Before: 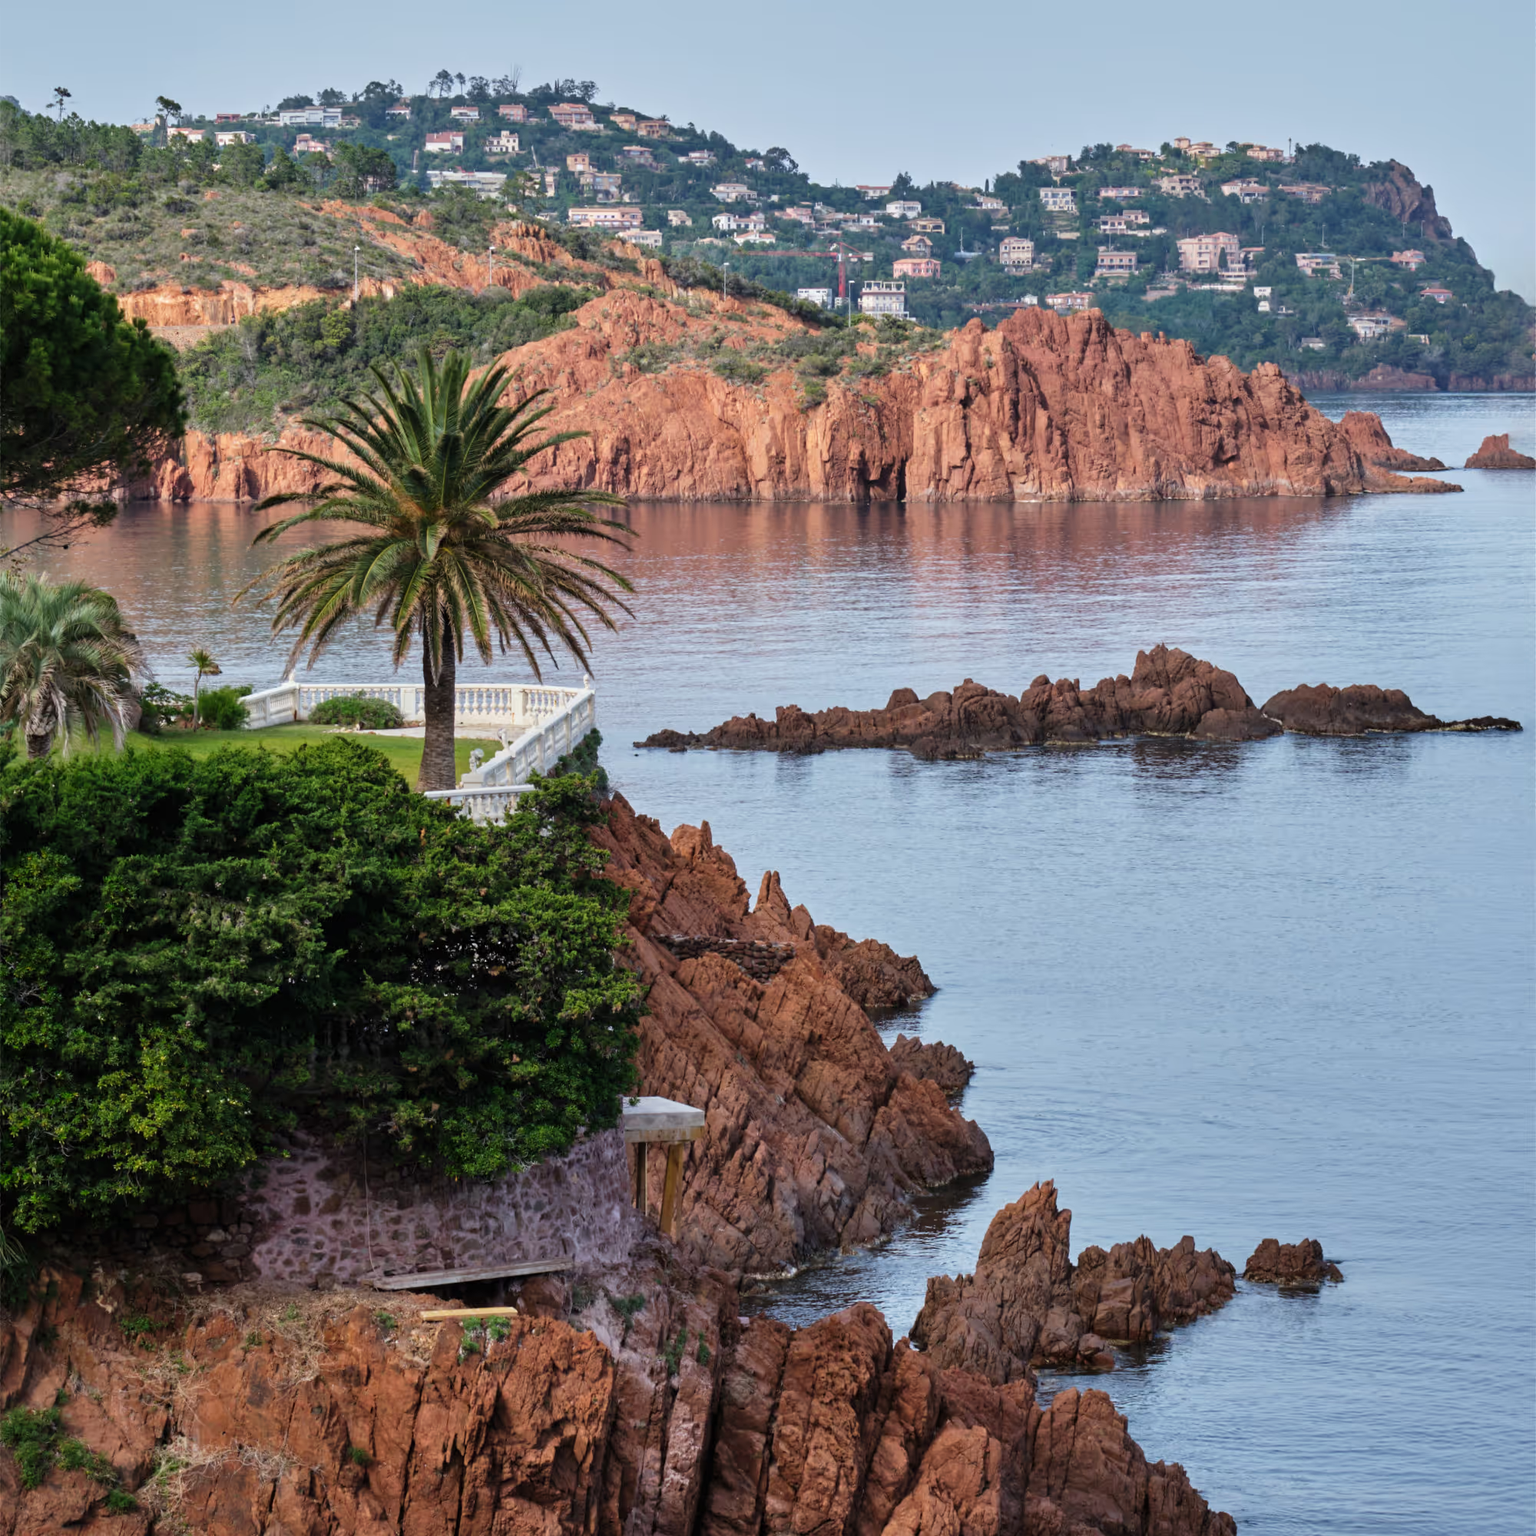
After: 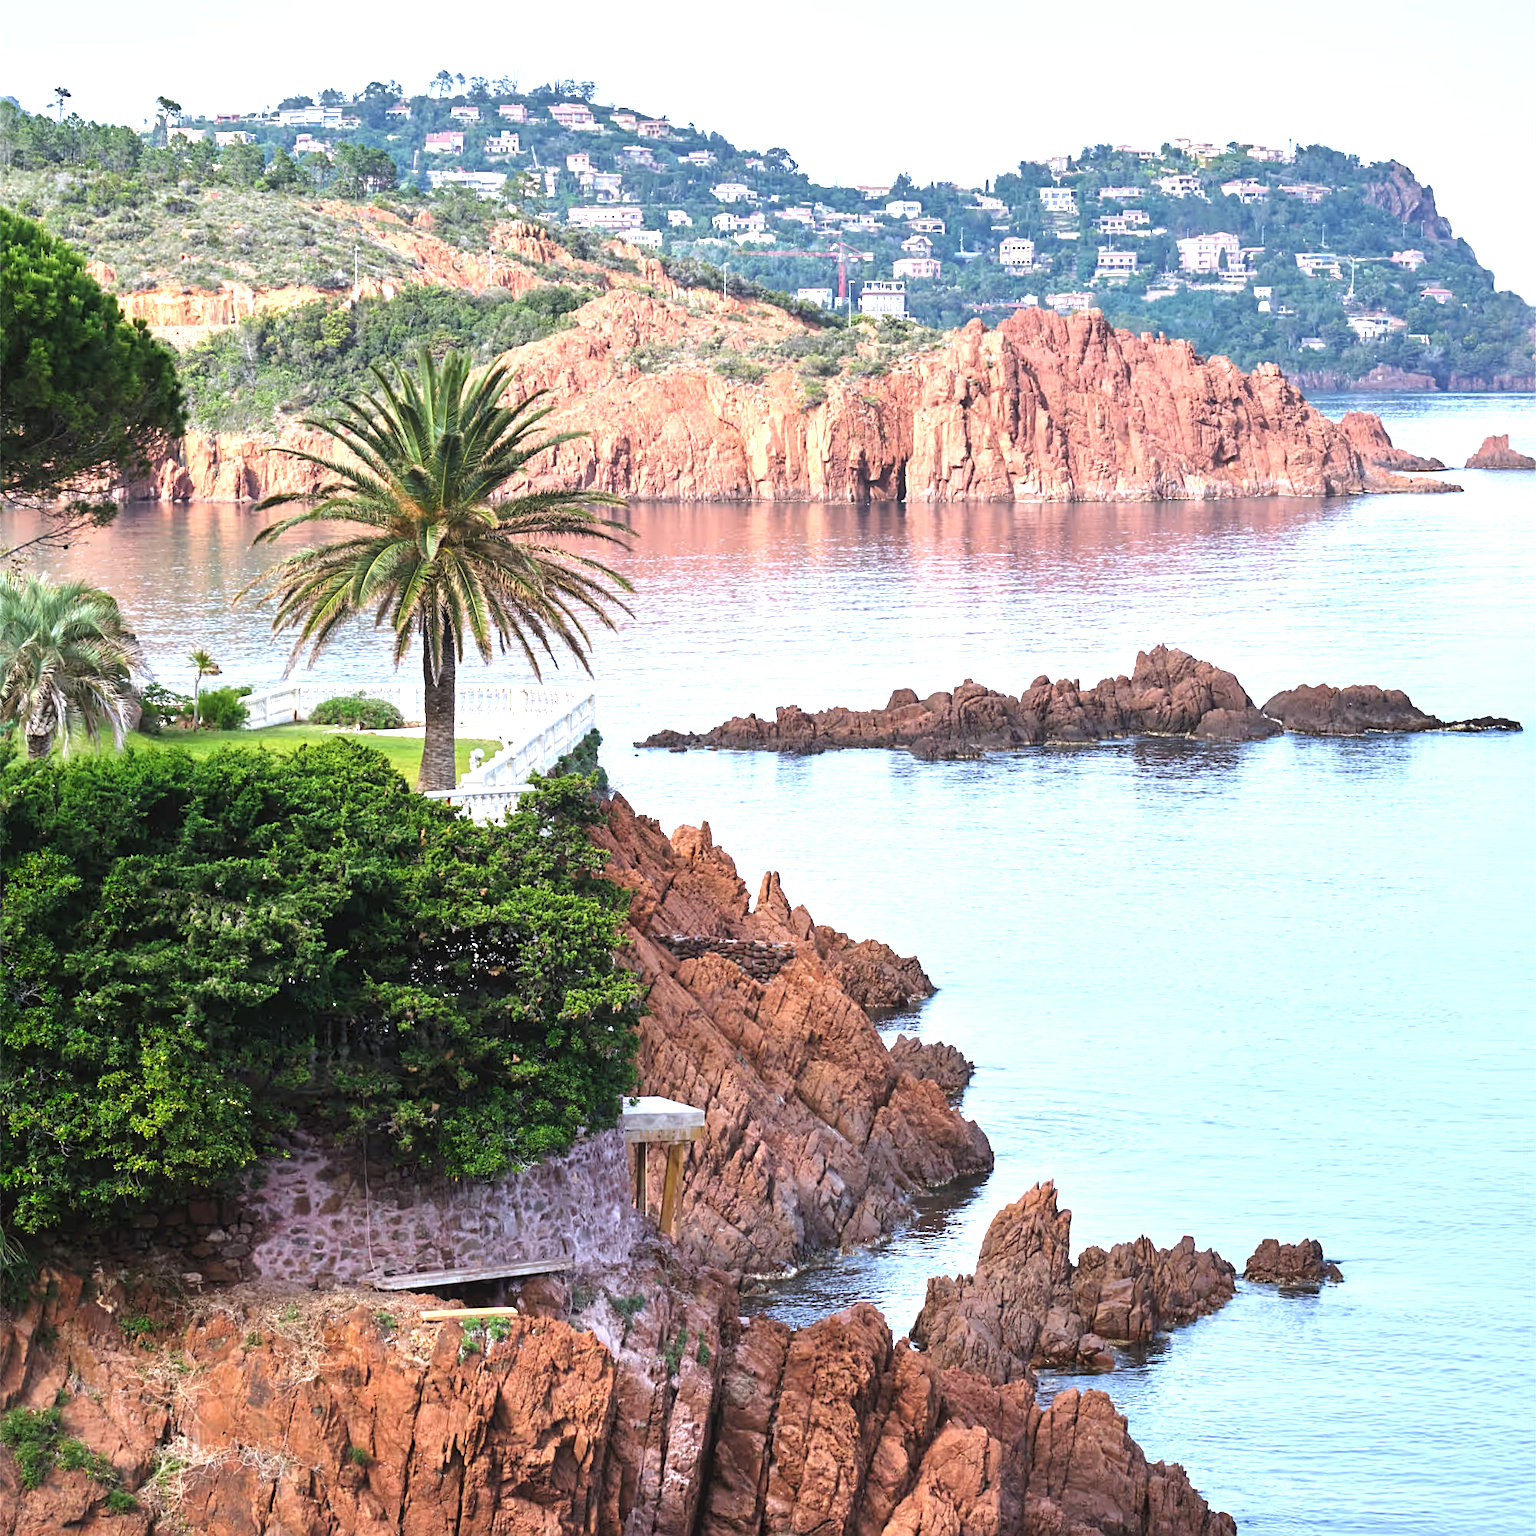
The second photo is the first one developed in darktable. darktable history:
sharpen: on, module defaults
white balance: red 0.967, blue 1.049
contrast equalizer: octaves 7, y [[0.6 ×6], [0.55 ×6], [0 ×6], [0 ×6], [0 ×6]], mix -0.3
exposure: black level correction 0, exposure 1.388 EV, compensate exposure bias true, compensate highlight preservation false
